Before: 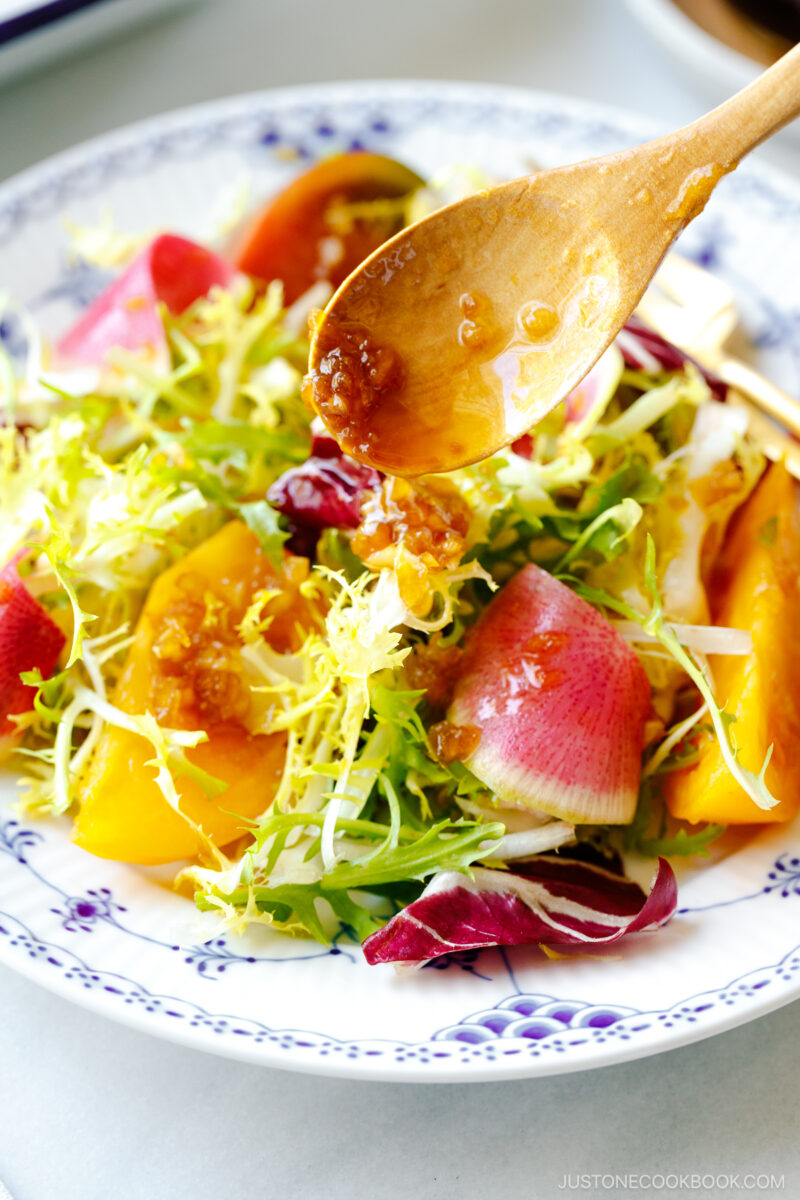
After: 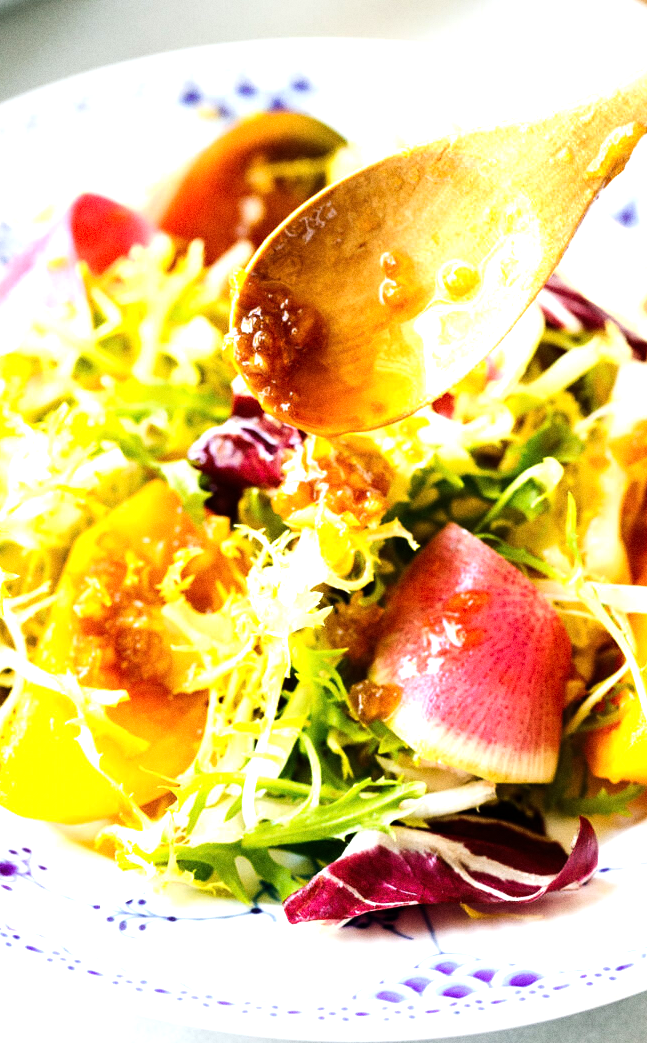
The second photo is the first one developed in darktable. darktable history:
tone equalizer: -8 EV -1.08 EV, -7 EV -1.01 EV, -6 EV -0.867 EV, -5 EV -0.578 EV, -3 EV 0.578 EV, -2 EV 0.867 EV, -1 EV 1.01 EV, +0 EV 1.08 EV, edges refinement/feathering 500, mask exposure compensation -1.57 EV, preserve details no
grain: coarseness 0.09 ISO
crop: left 9.929%, top 3.475%, right 9.188%, bottom 9.529%
